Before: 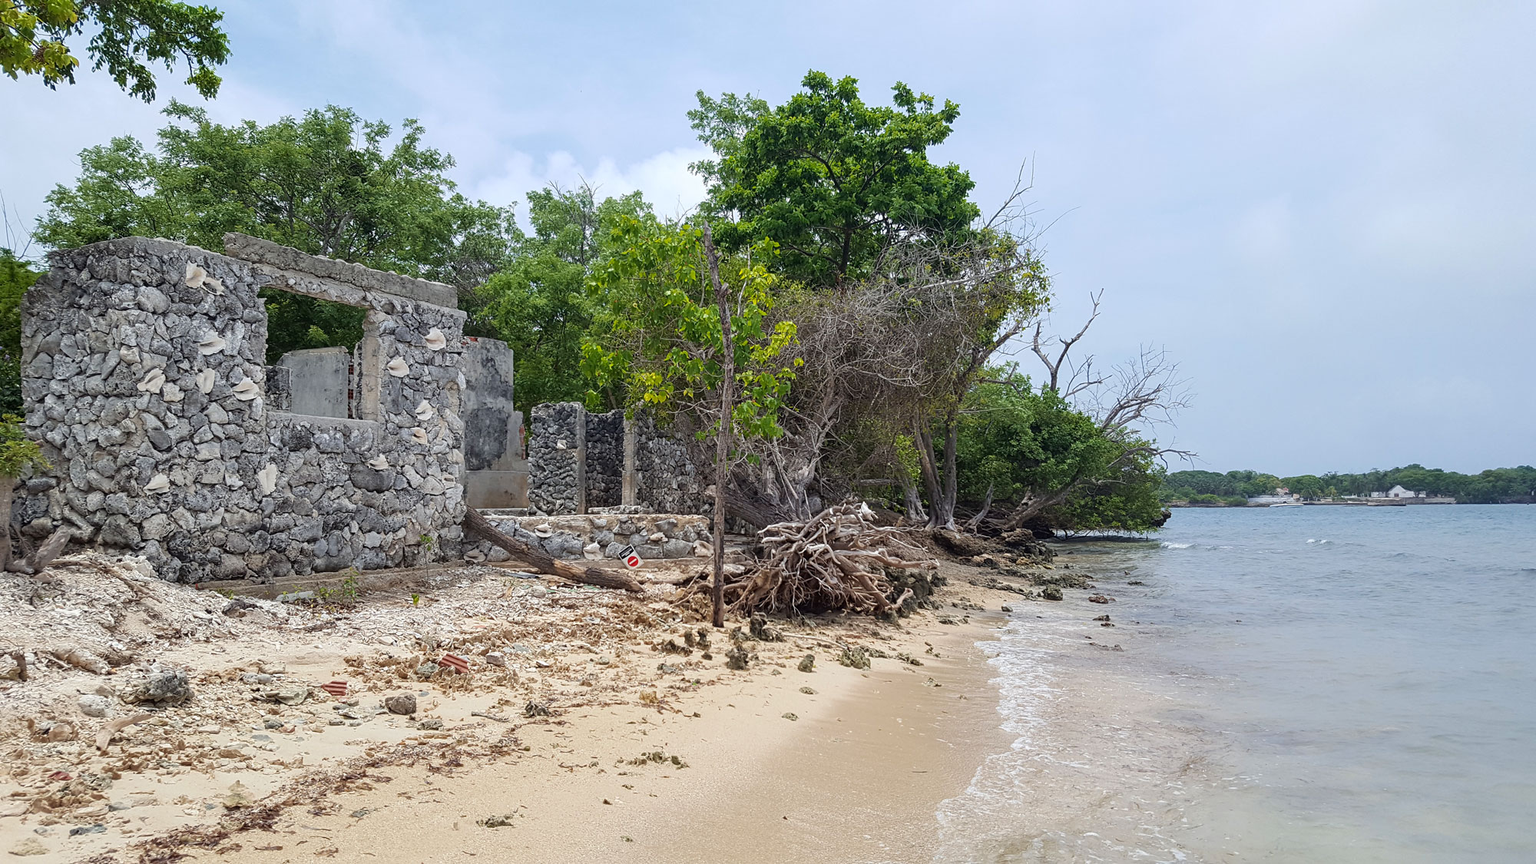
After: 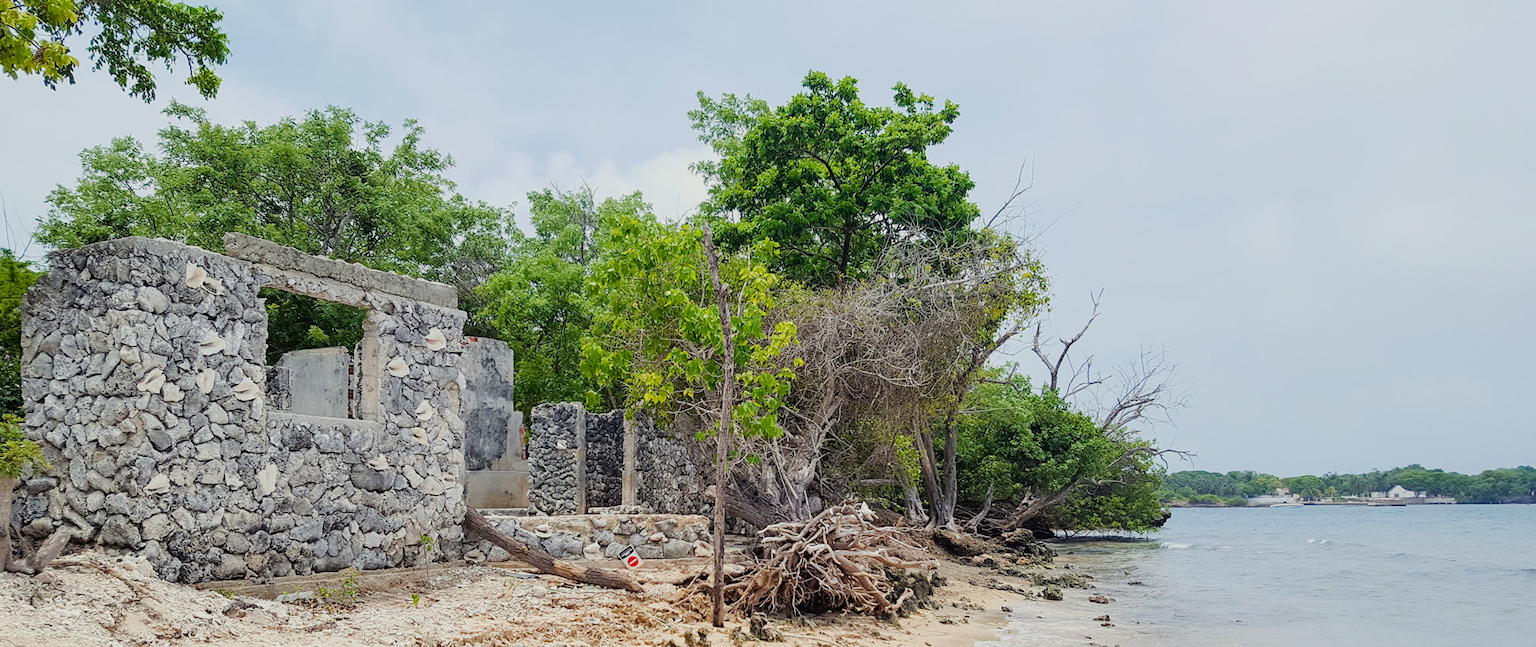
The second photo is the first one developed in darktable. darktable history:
filmic rgb: black relative exposure -7.29 EV, white relative exposure 5.08 EV, hardness 3.22
exposure: black level correction -0.002, exposure 0.54 EV, compensate exposure bias true, compensate highlight preservation false
crop: bottom 24.983%
color balance rgb: highlights gain › luminance 6.638%, highlights gain › chroma 1.95%, highlights gain › hue 91.56°, perceptual saturation grading › global saturation 20%, perceptual saturation grading › highlights -25.027%, perceptual saturation grading › shadows 25.713%, perceptual brilliance grading › global brilliance 2.867%, perceptual brilliance grading › highlights -3.163%, perceptual brilliance grading › shadows 3.335%
